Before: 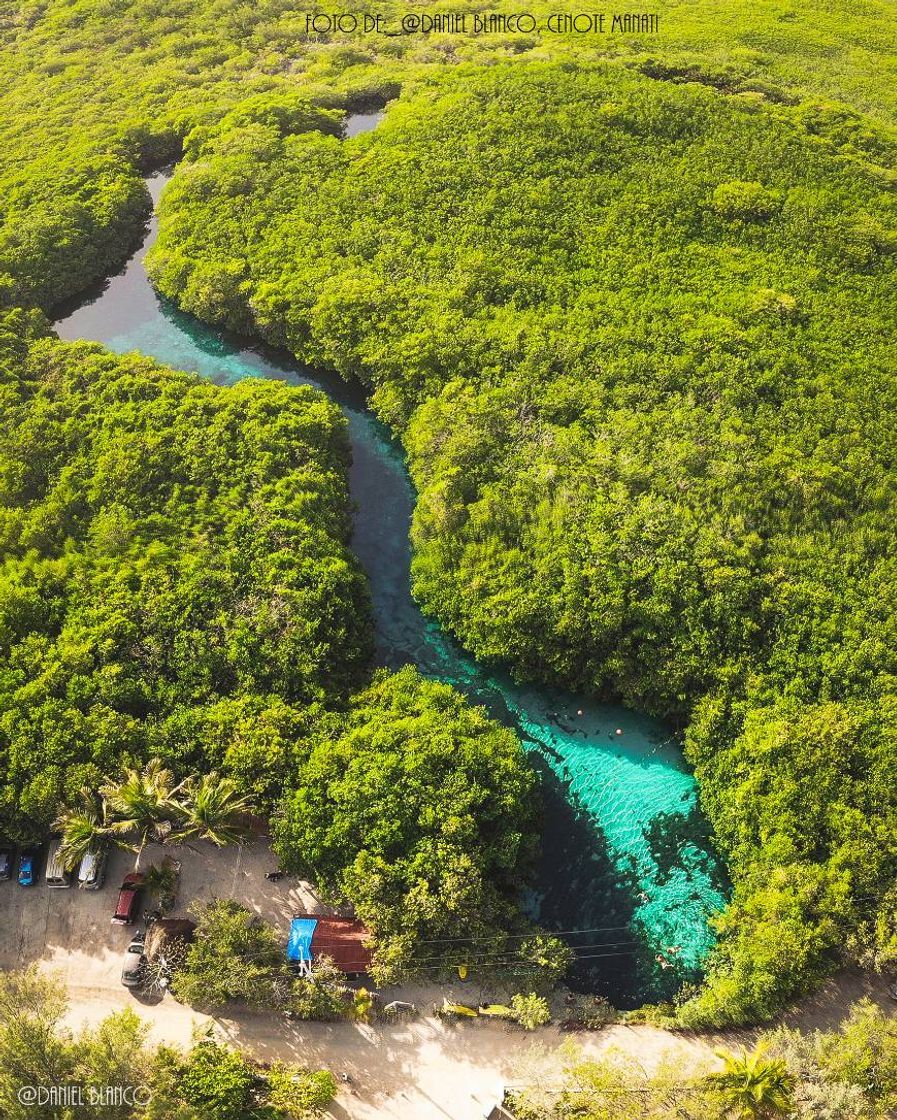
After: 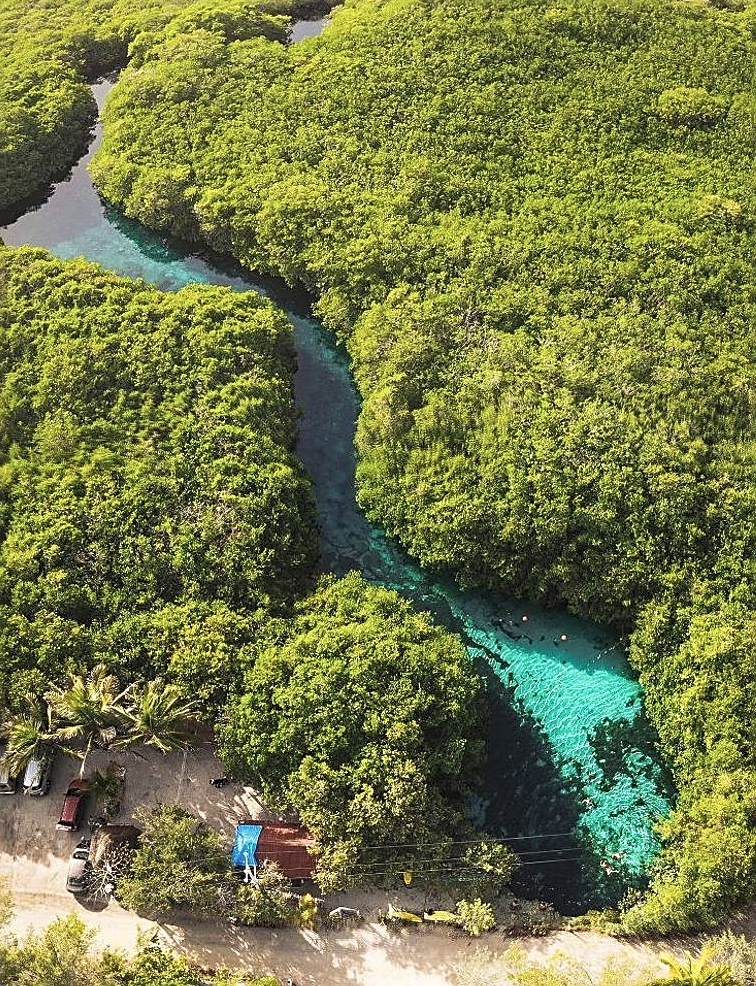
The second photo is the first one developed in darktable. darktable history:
color correction: highlights b* -0.016, saturation 0.796
crop: left 6.176%, top 8.408%, right 9.533%, bottom 3.521%
haze removal: strength 0.279, distance 0.251, adaptive false
tone equalizer: on, module defaults
sharpen: on, module defaults
